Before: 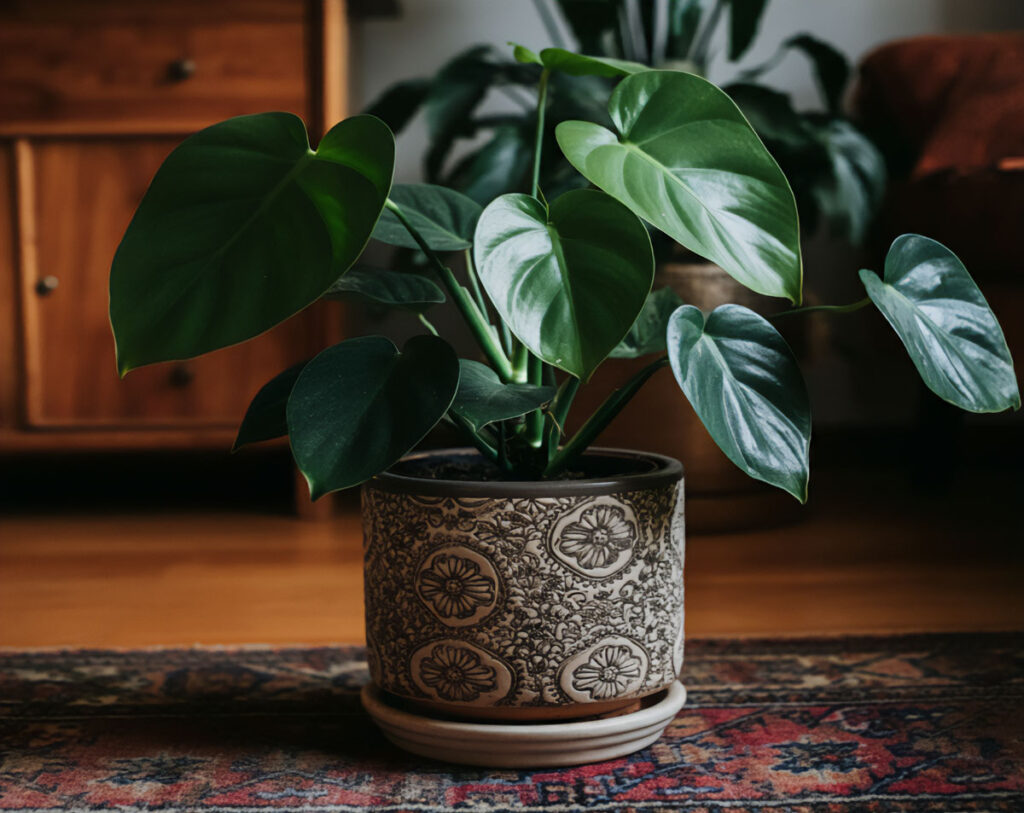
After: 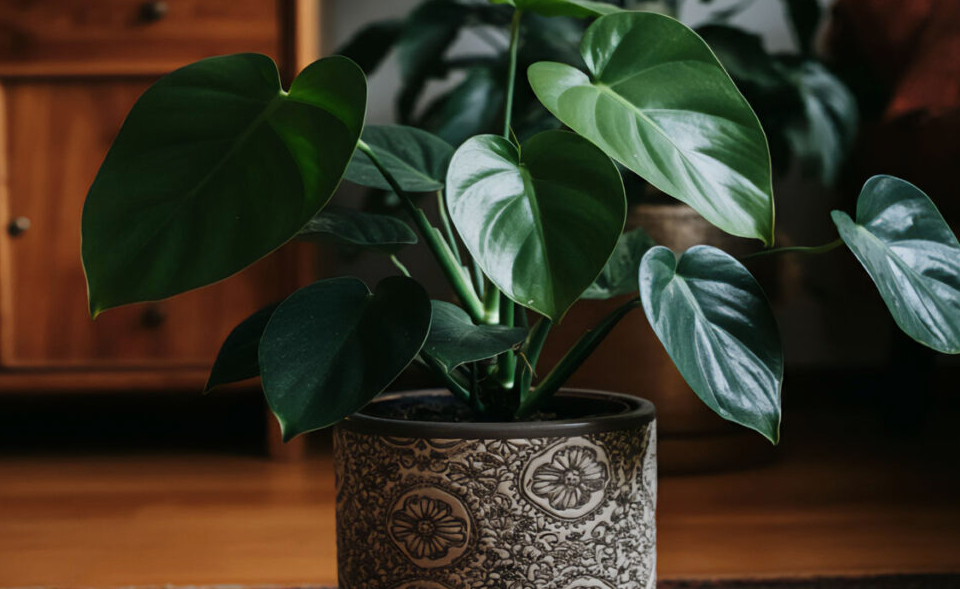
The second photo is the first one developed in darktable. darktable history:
crop: left 2.737%, top 7.287%, right 3.421%, bottom 20.179%
base curve: curves: ch0 [(0, 0) (0.303, 0.277) (1, 1)]
